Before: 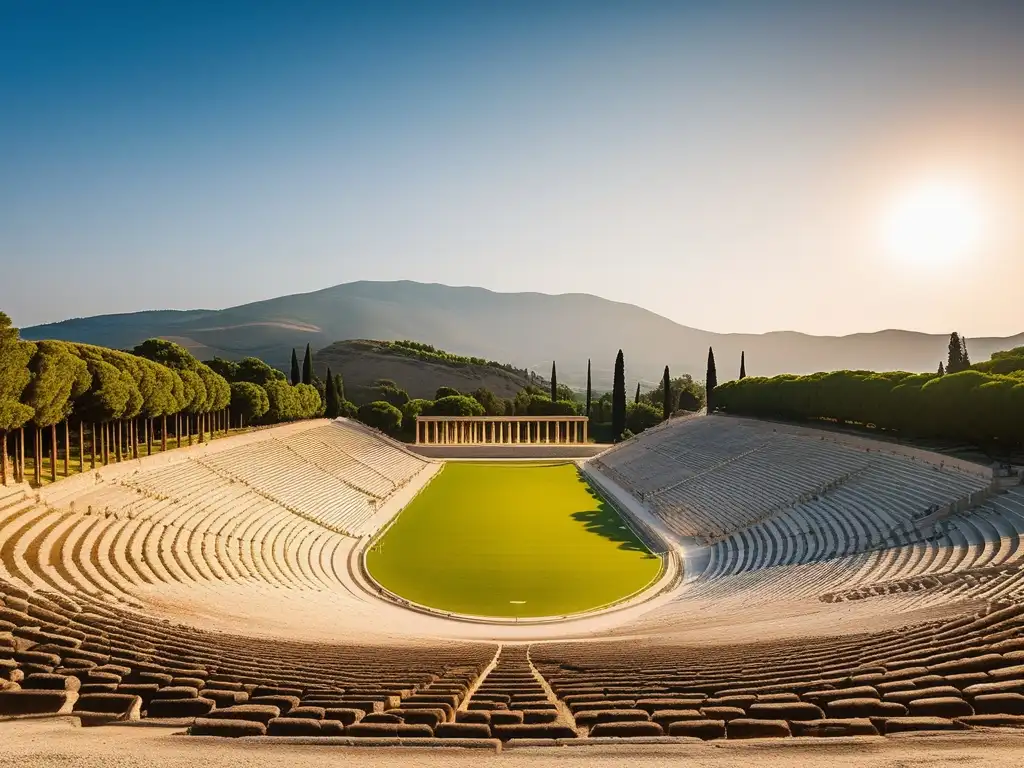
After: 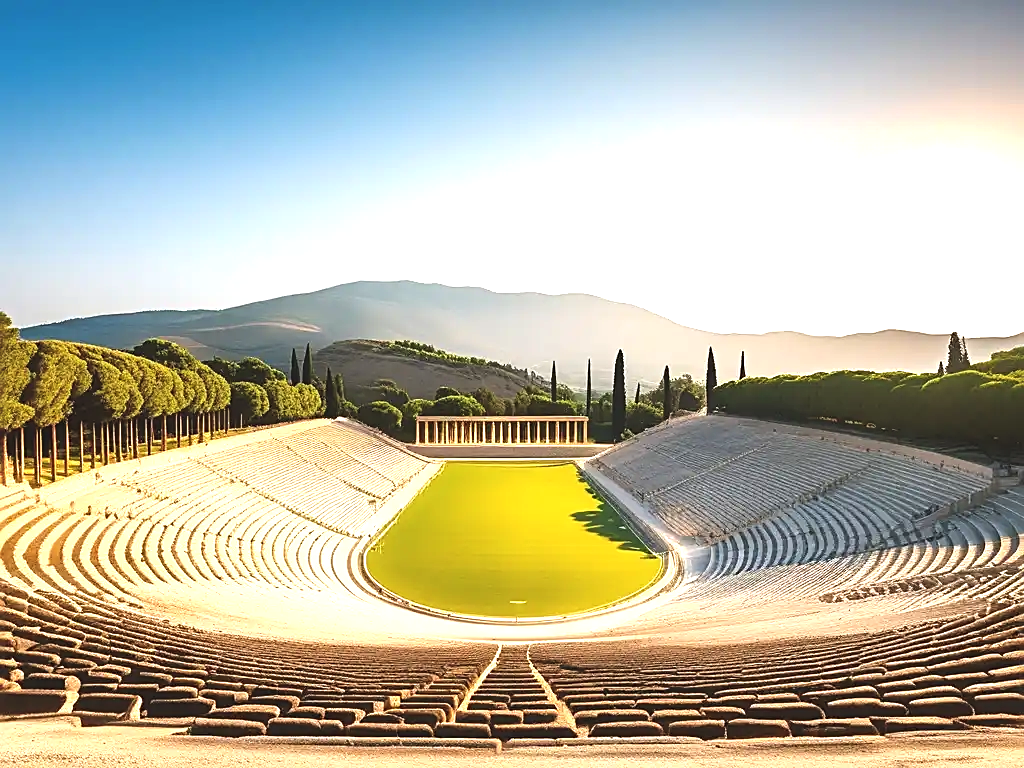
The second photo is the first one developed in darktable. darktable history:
exposure: black level correction -0.005, exposure 1 EV, compensate highlight preservation false
sharpen: on, module defaults
